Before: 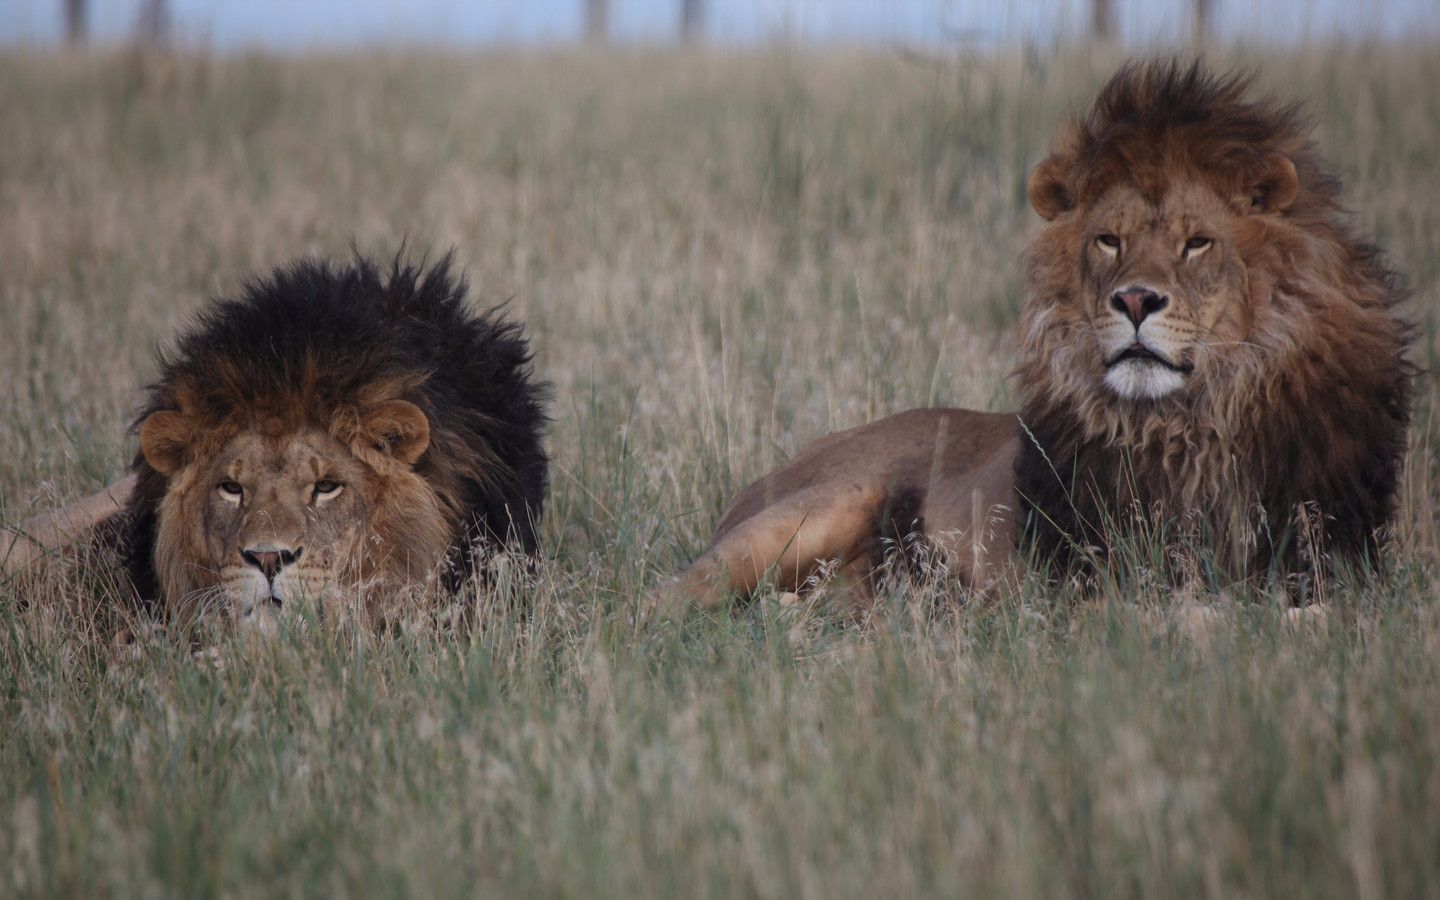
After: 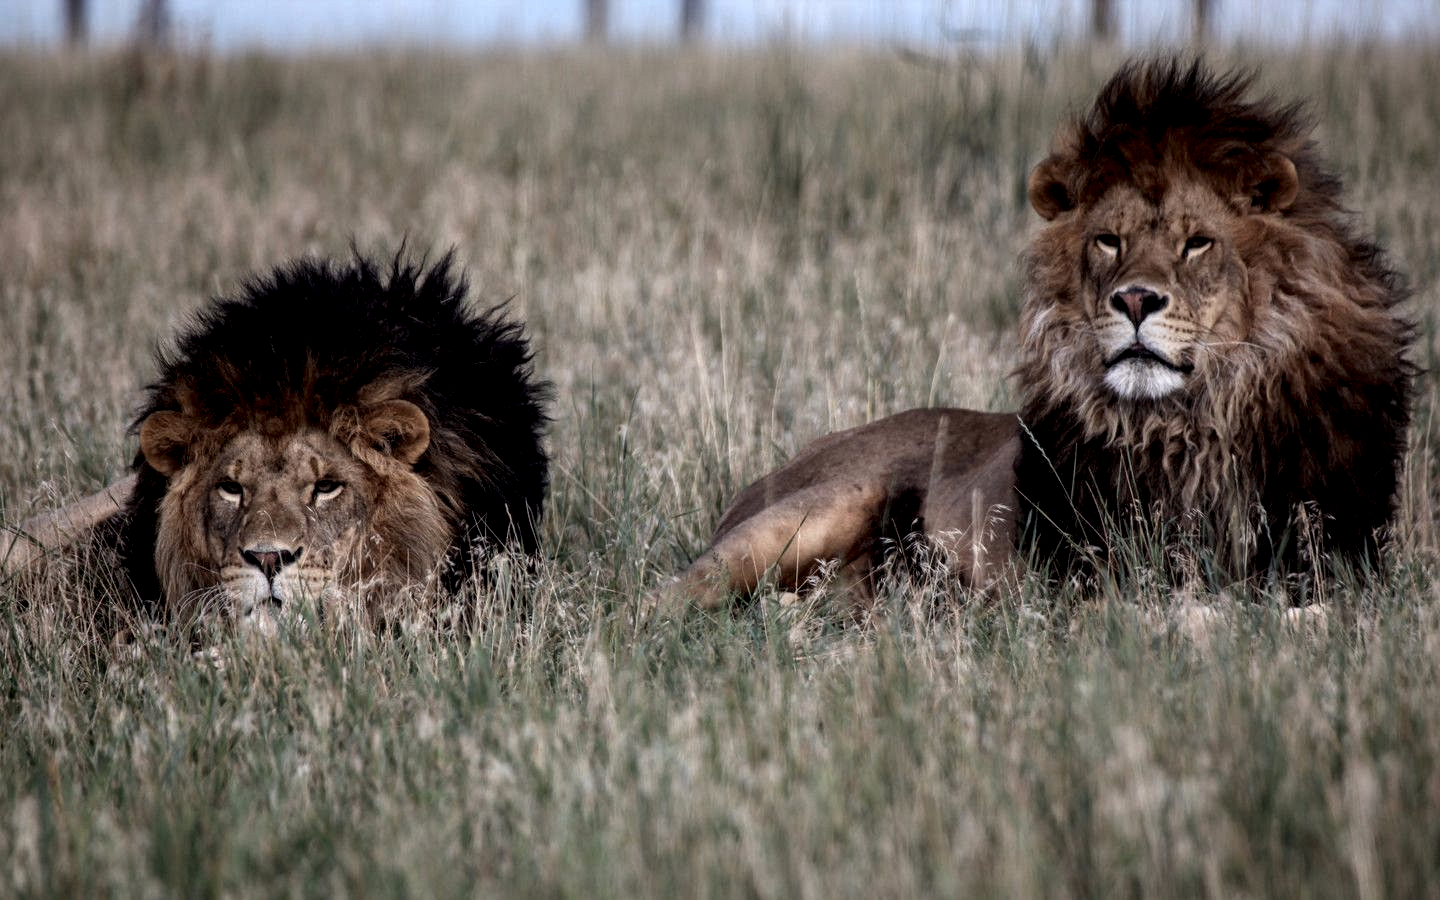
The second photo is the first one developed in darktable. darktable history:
local contrast: detail 204%
